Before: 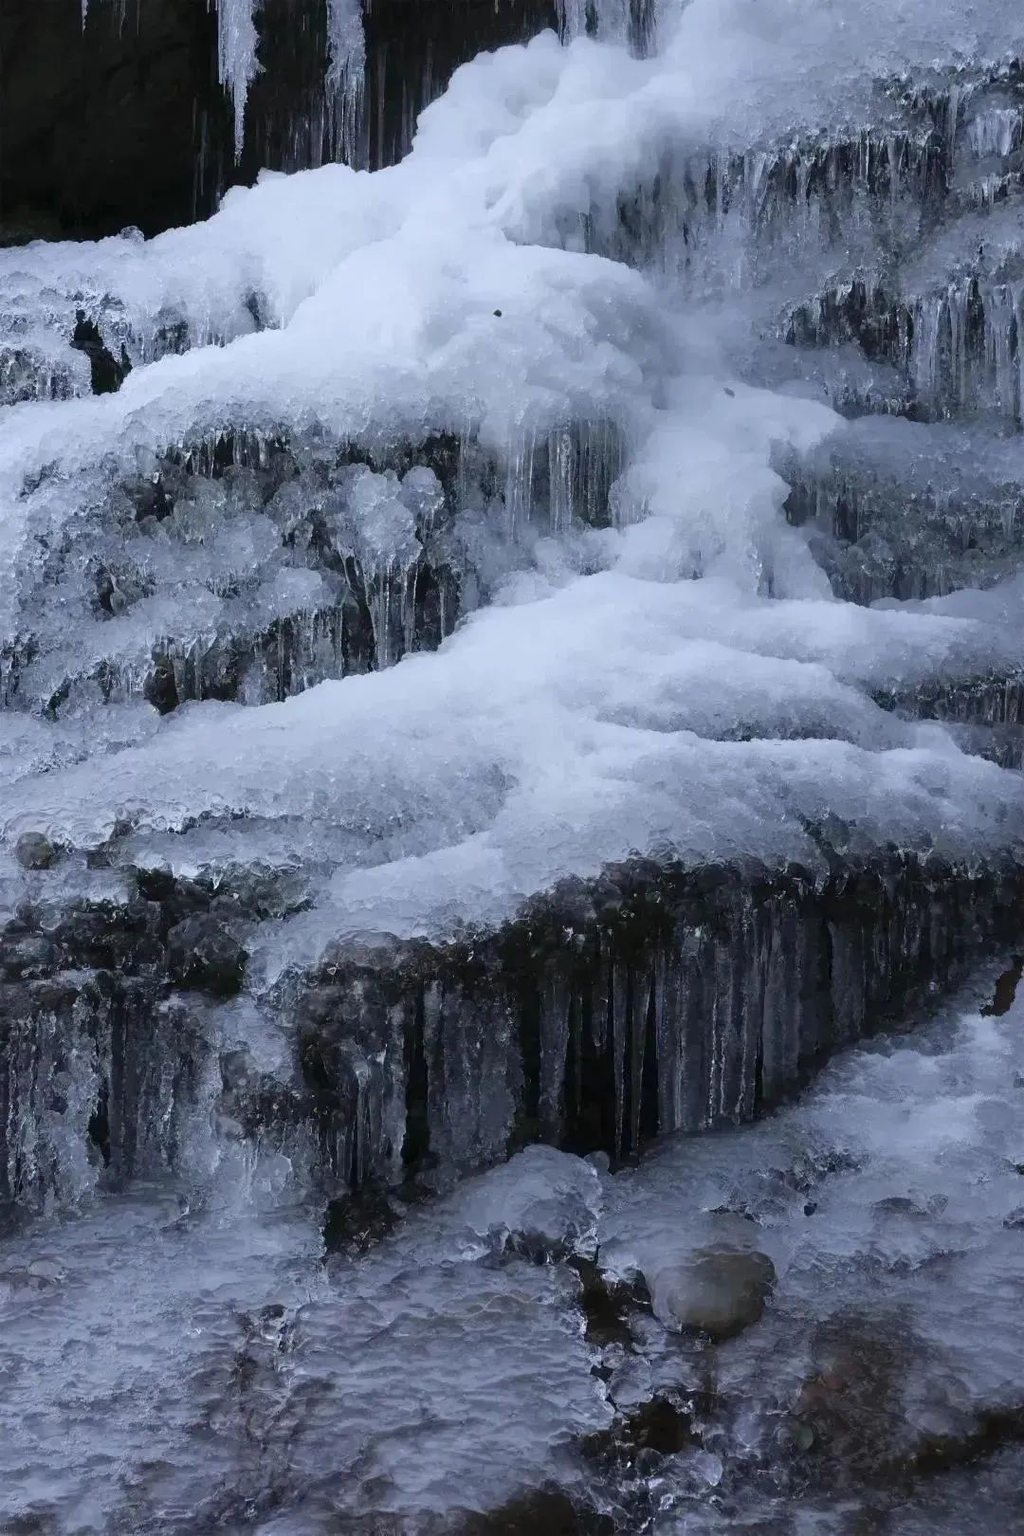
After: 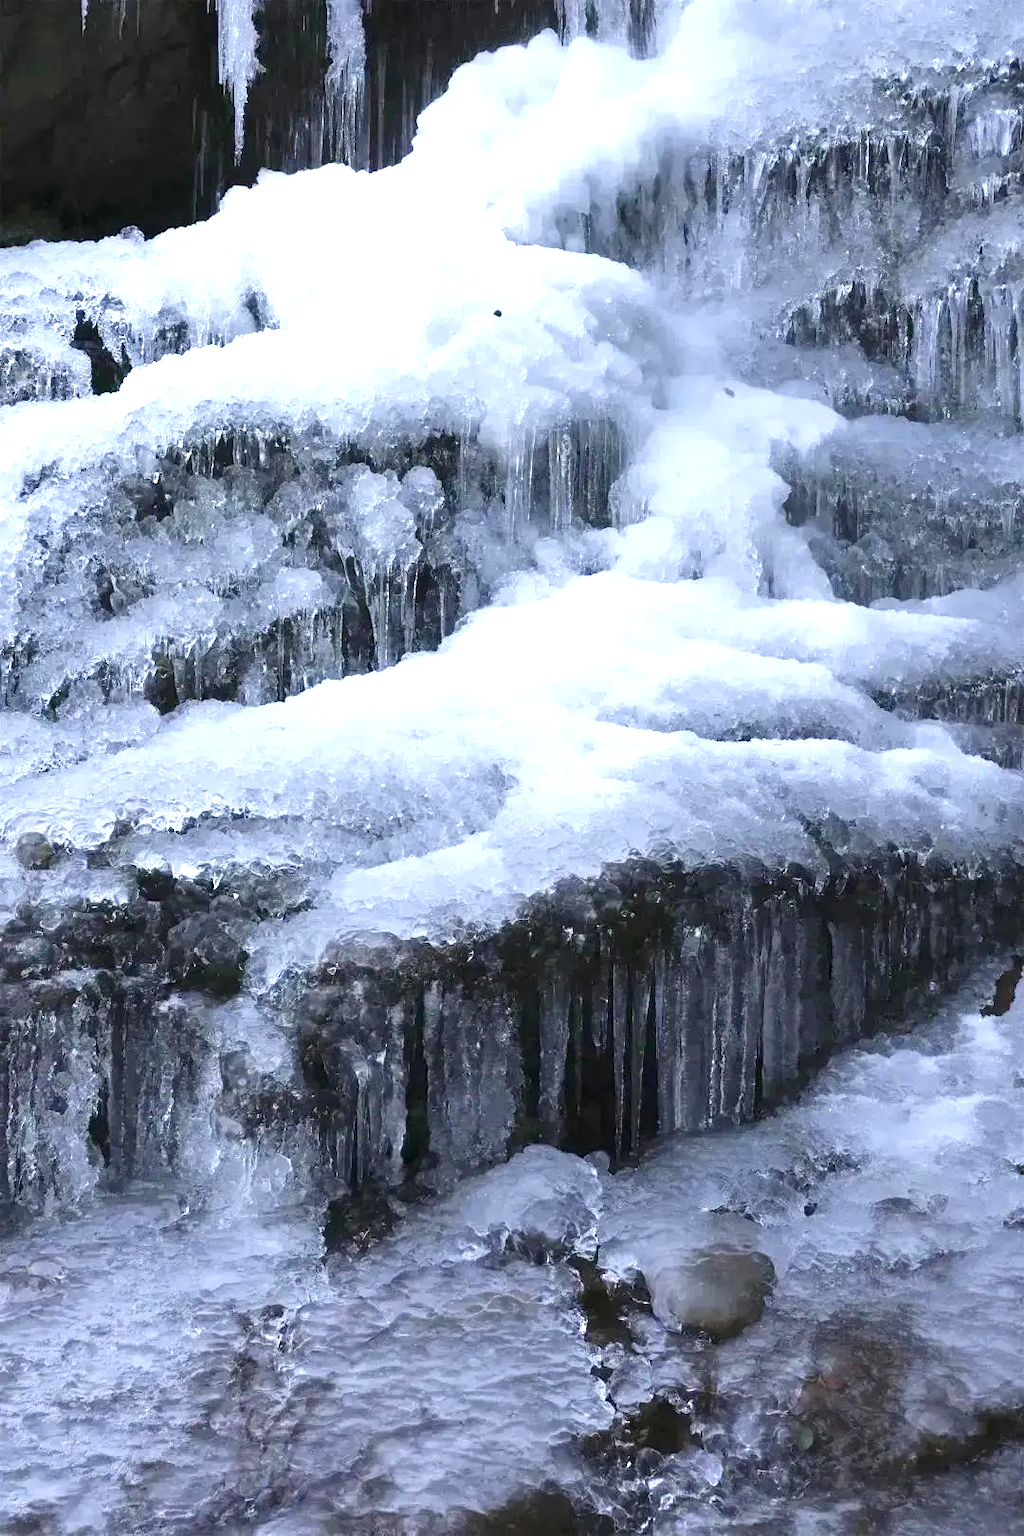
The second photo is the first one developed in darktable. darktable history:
exposure: exposure 1.094 EV, compensate exposure bias true, compensate highlight preservation false
haze removal: strength 0.031, distance 0.25, compatibility mode true
shadows and highlights: shadows 36.92, highlights -27.8, soften with gaussian
